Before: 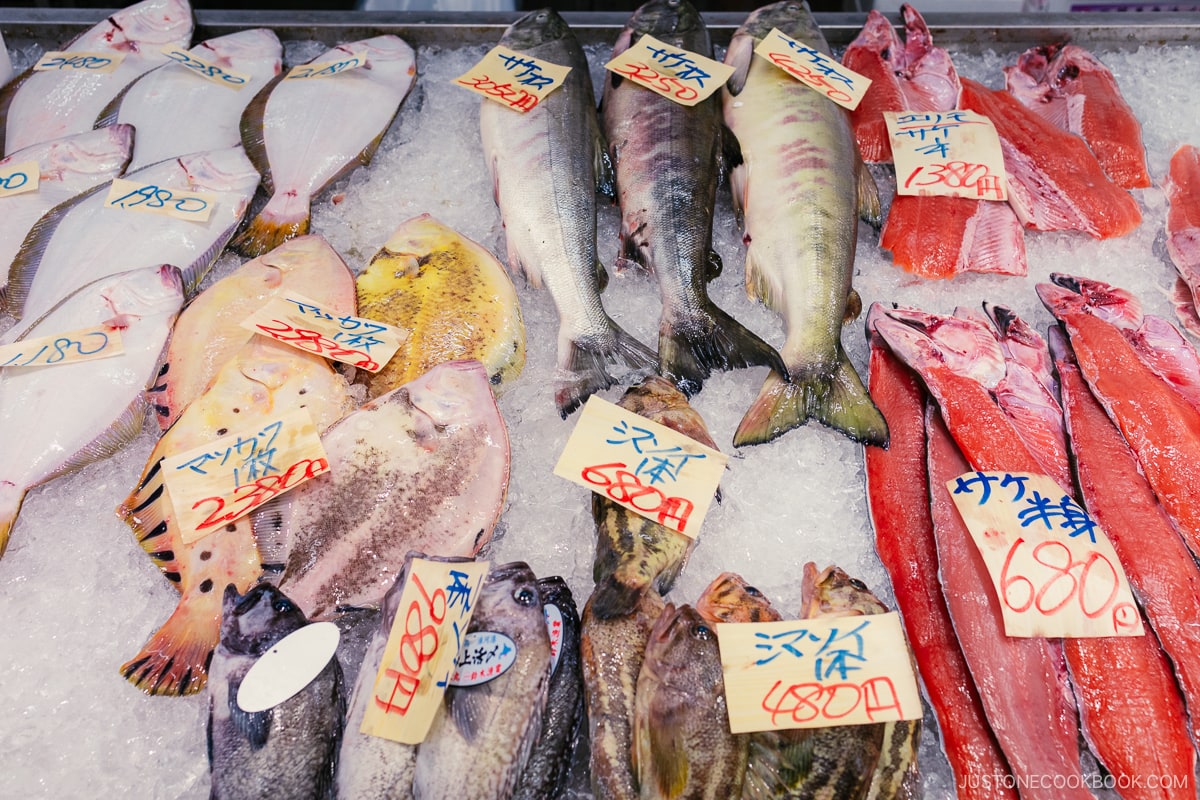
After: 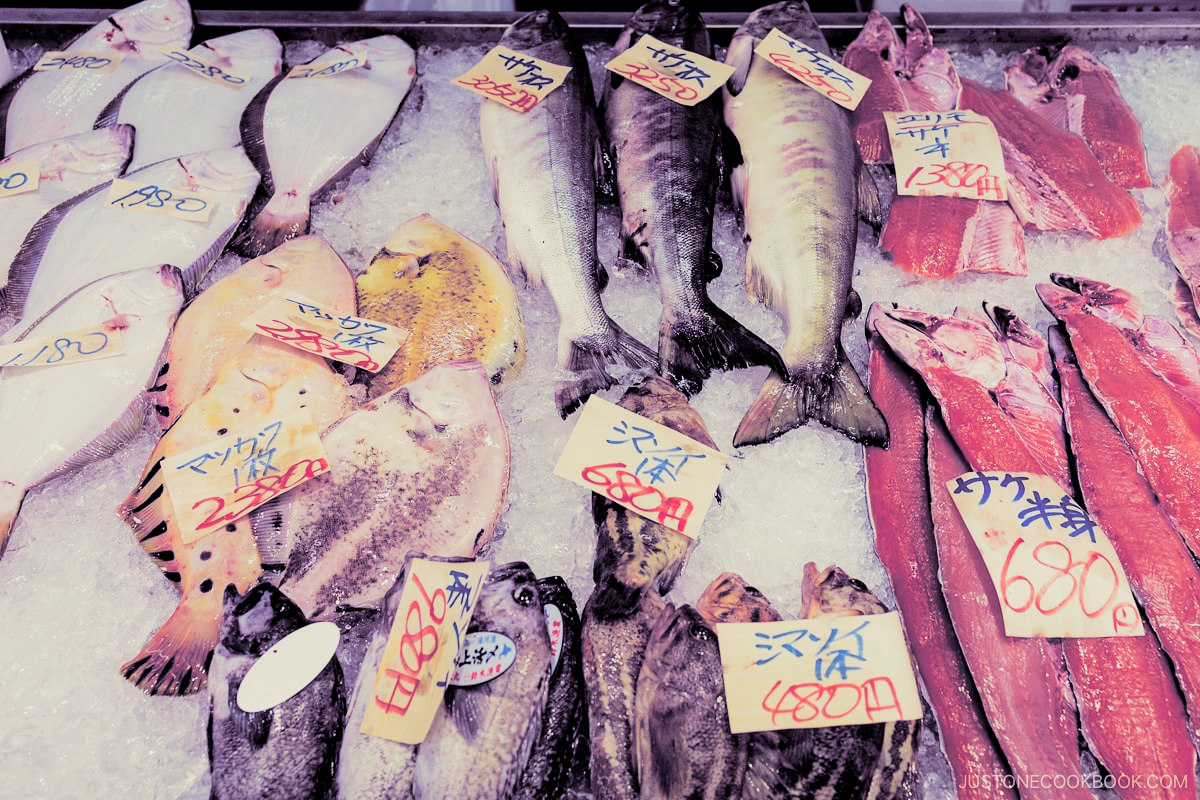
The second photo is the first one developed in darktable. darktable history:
exposure: black level correction 0.007, exposure 0.159 EV, compensate highlight preservation false
color contrast: green-magenta contrast 1.2, blue-yellow contrast 1.2
split-toning: shadows › hue 266.4°, shadows › saturation 0.4, highlights › hue 61.2°, highlights › saturation 0.3, compress 0%
shadows and highlights: shadows 12, white point adjustment 1.2, highlights -0.36, soften with gaussian
filmic rgb: black relative exposure -5 EV, hardness 2.88, contrast 1.2, highlights saturation mix -30%
